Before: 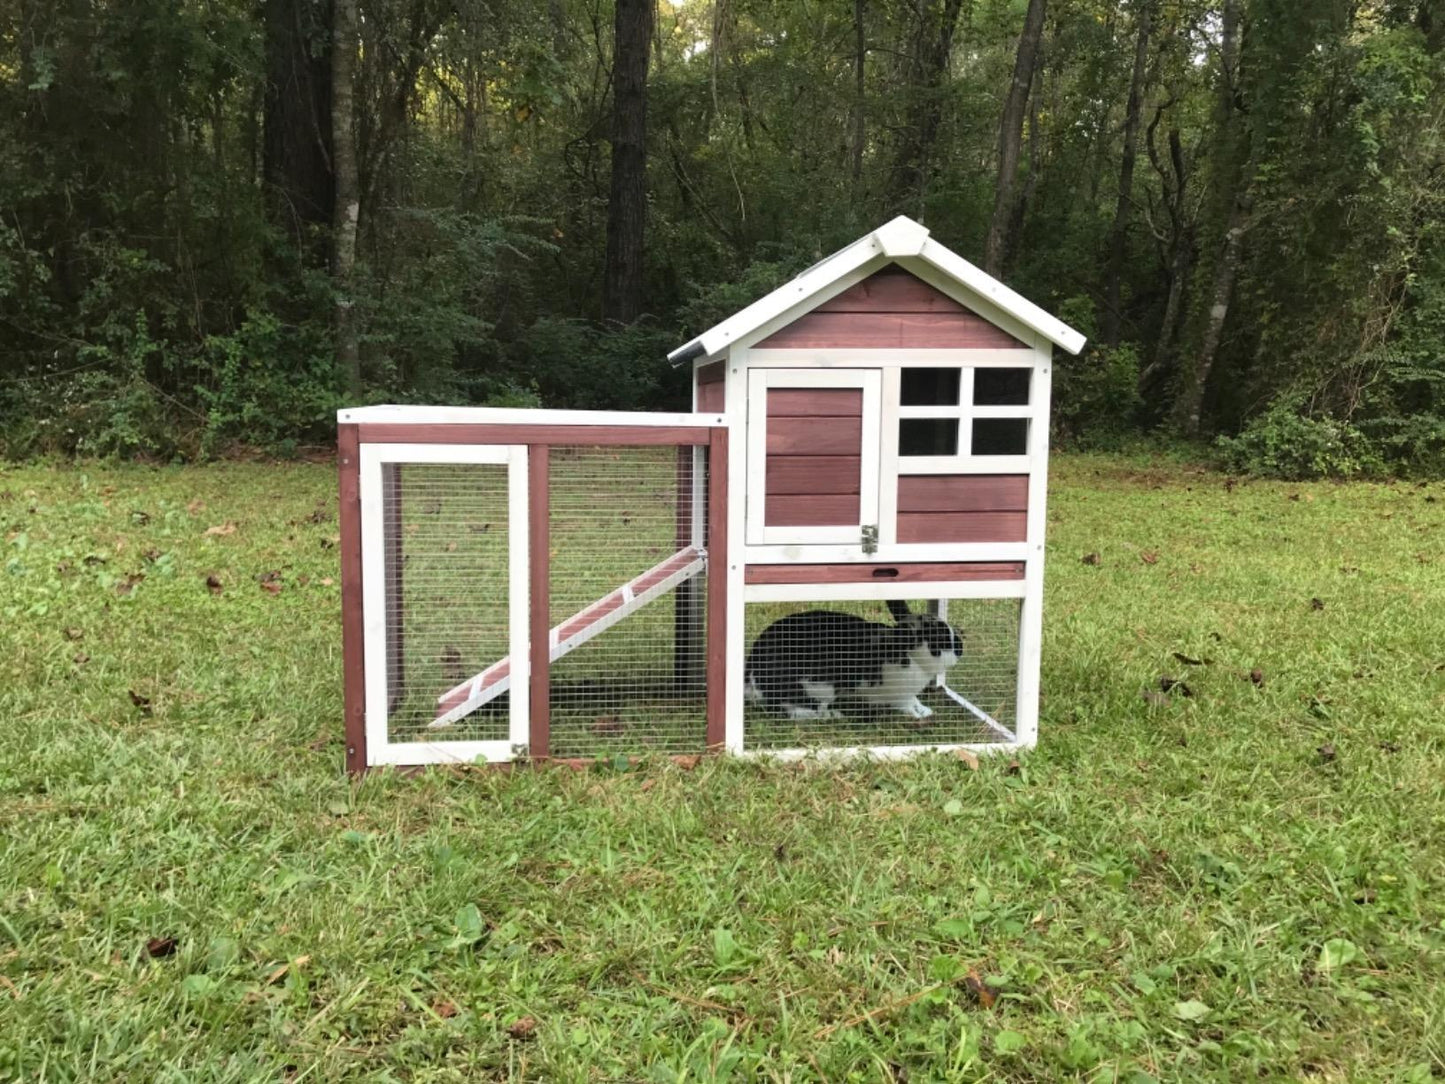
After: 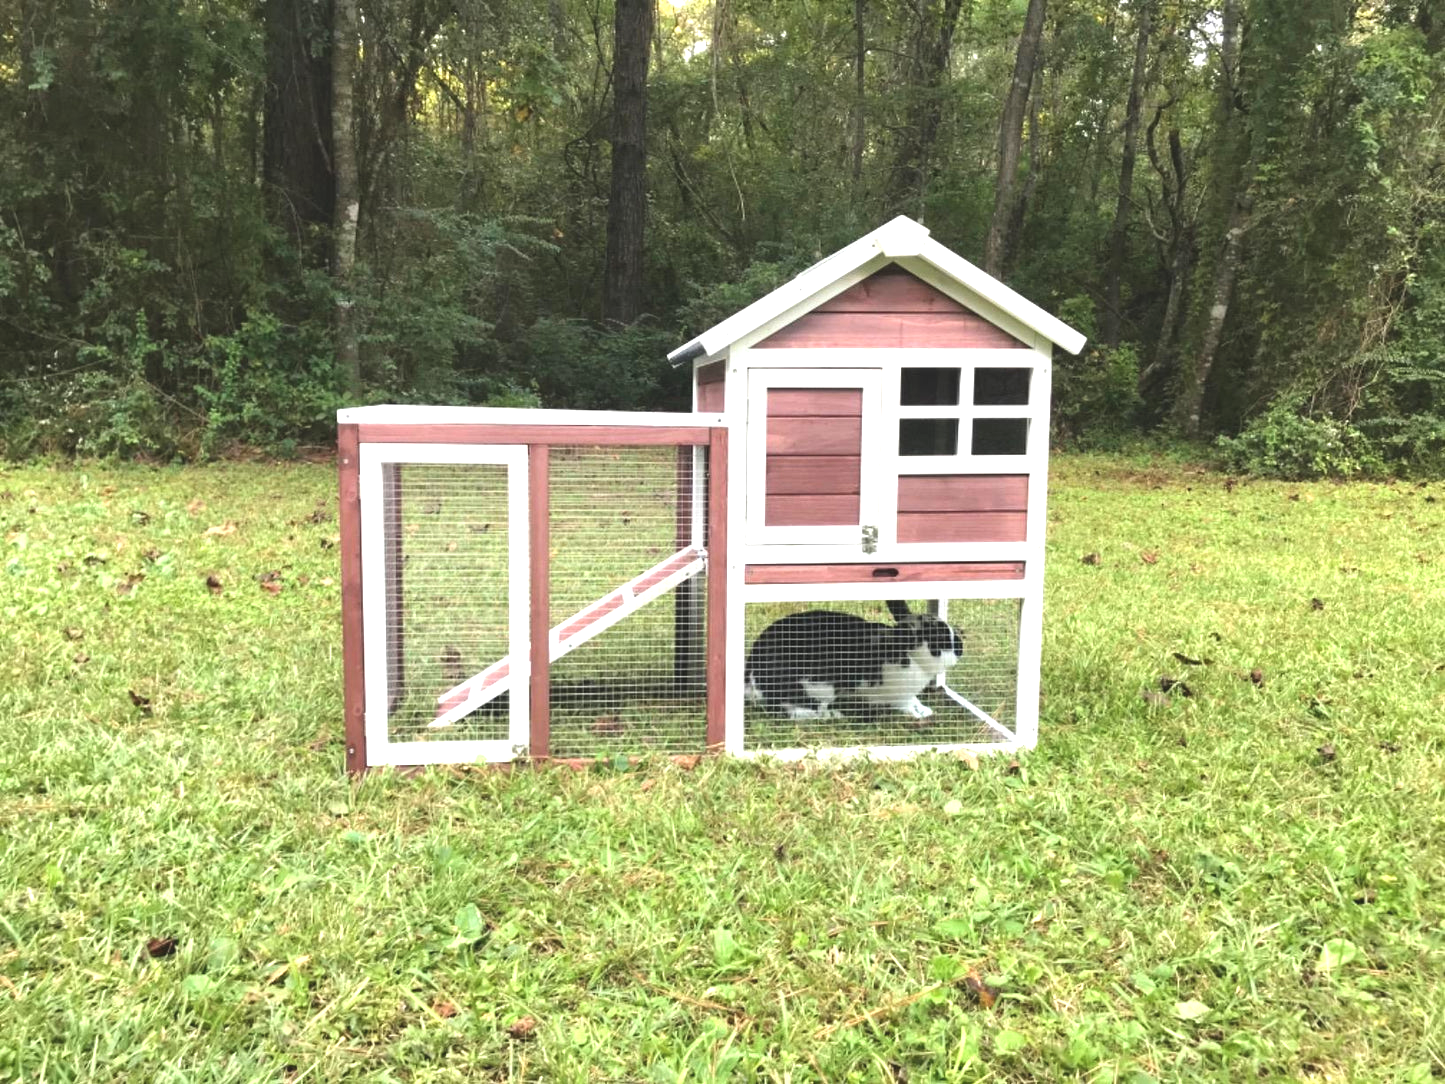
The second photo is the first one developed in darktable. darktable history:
color balance: contrast fulcrum 17.78%
exposure: black level correction -0.005, exposure 1.002 EV, compensate highlight preservation false
tone equalizer: -8 EV 0.06 EV, smoothing diameter 25%, edges refinement/feathering 10, preserve details guided filter
